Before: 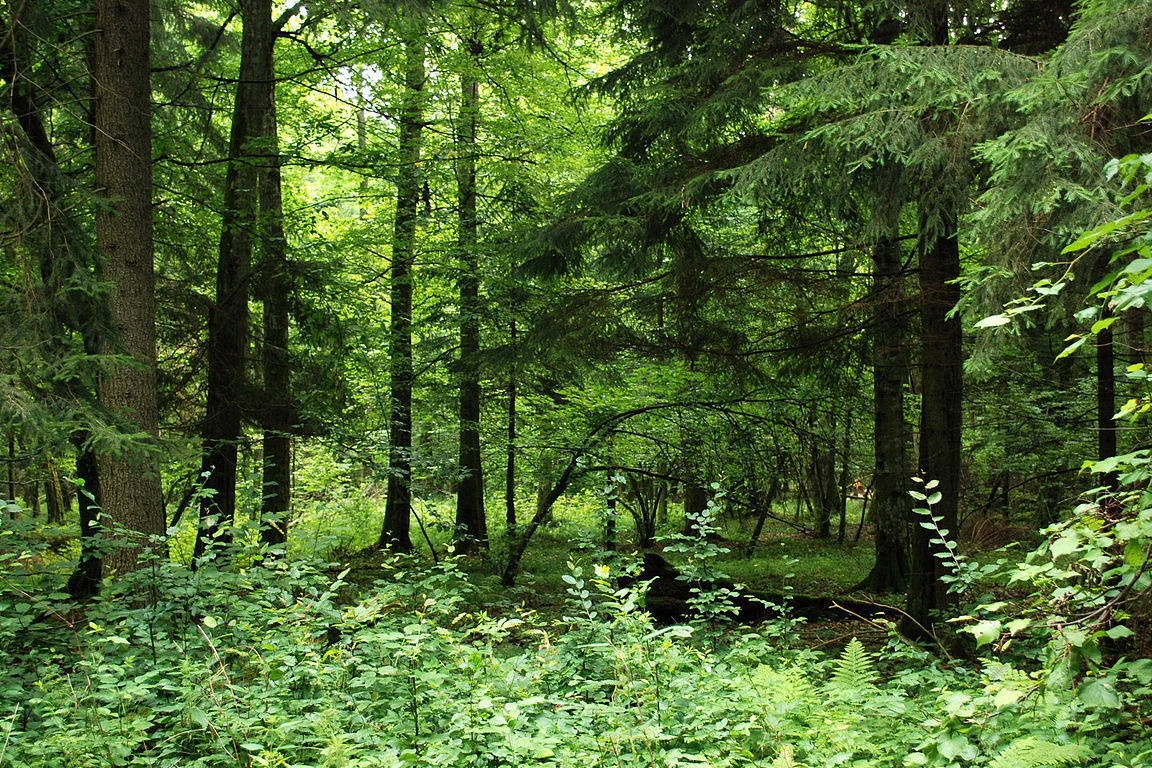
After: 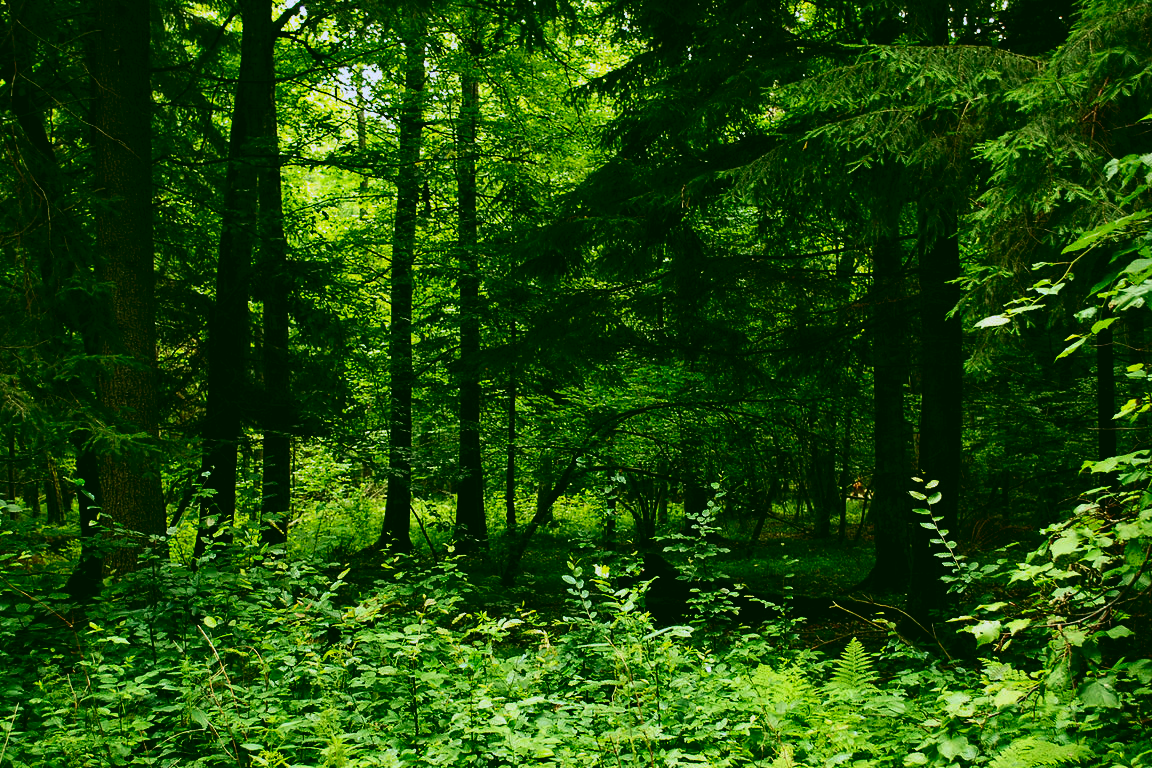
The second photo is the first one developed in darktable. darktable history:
rgb curve: curves: ch0 [(0.123, 0.061) (0.995, 0.887)]; ch1 [(0.06, 0.116) (1, 0.906)]; ch2 [(0, 0) (0.824, 0.69) (1, 1)], mode RGB, independent channels, compensate middle gray true
levels: levels [0, 0.498, 1]
contrast brightness saturation: contrast 0.22, brightness -0.19, saturation 0.24
